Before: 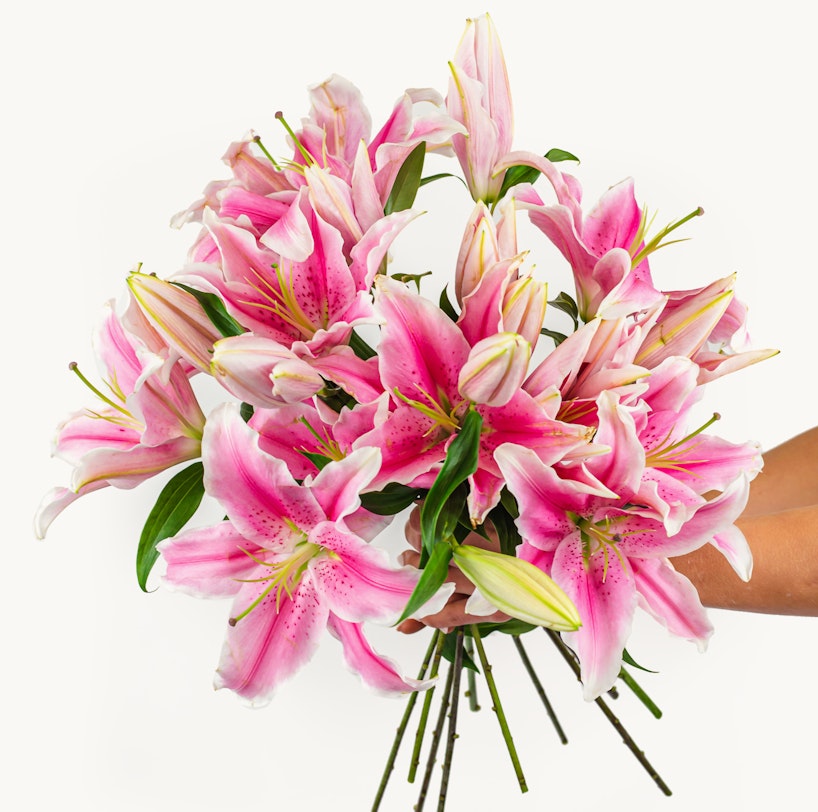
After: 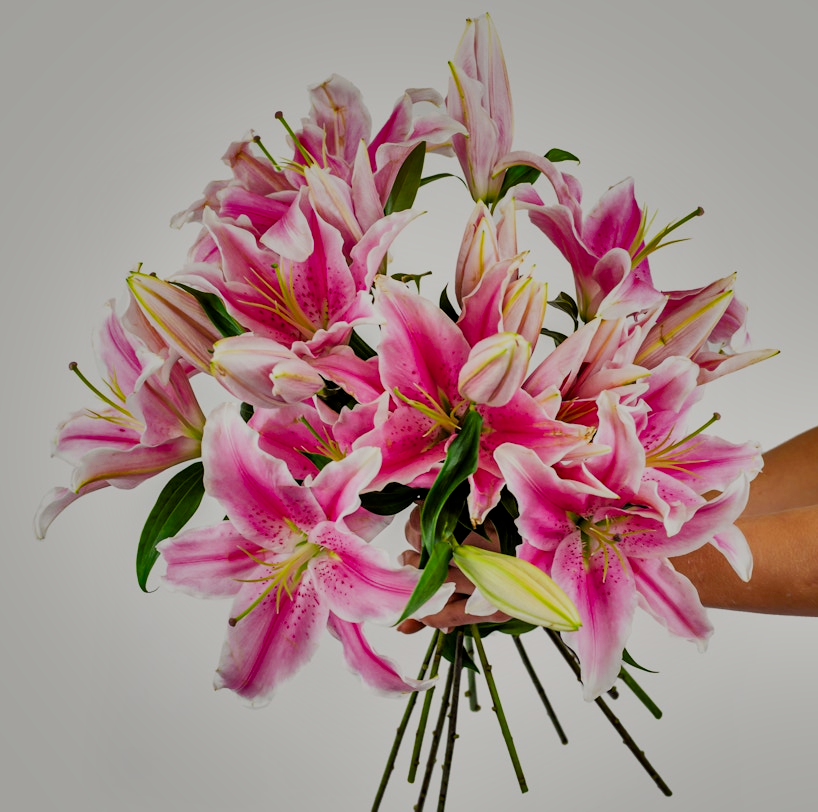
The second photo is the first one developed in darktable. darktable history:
filmic rgb: black relative exposure -5.1 EV, white relative exposure 3.95 EV, threshold 5.96 EV, hardness 2.9, contrast 1.297, contrast in shadows safe, enable highlight reconstruction true
exposure: black level correction 0.006, exposure -0.226 EV, compensate highlight preservation false
shadows and highlights: white point adjustment -3.69, highlights -63.46, soften with gaussian
